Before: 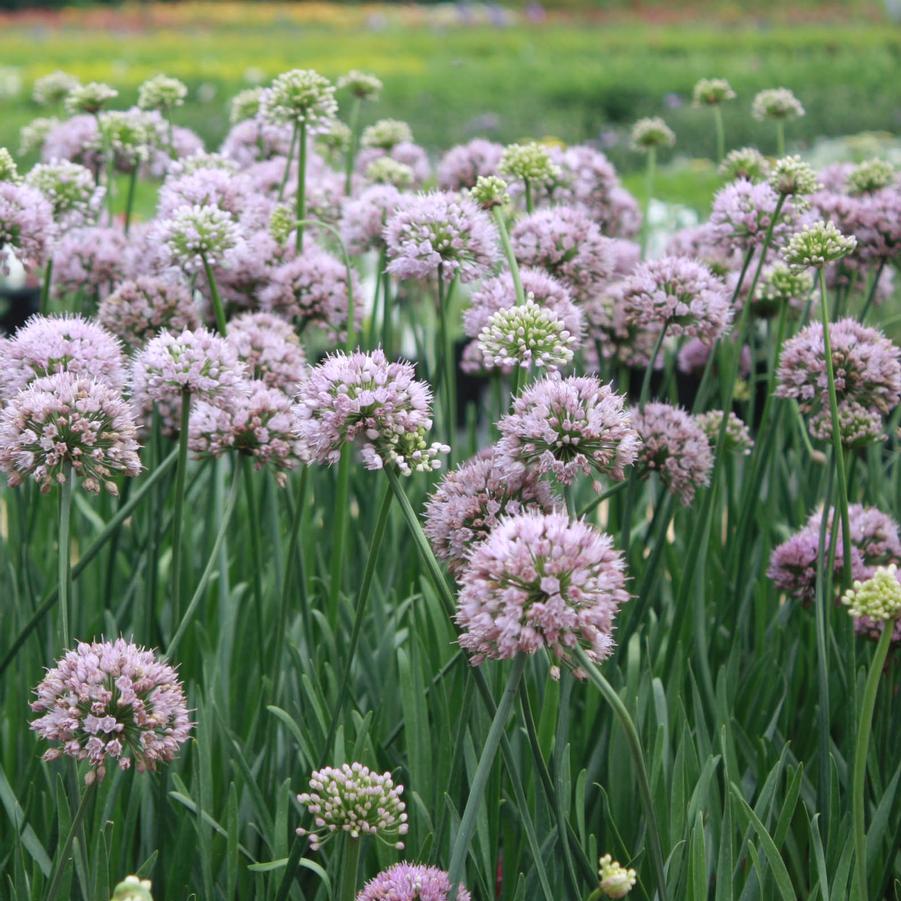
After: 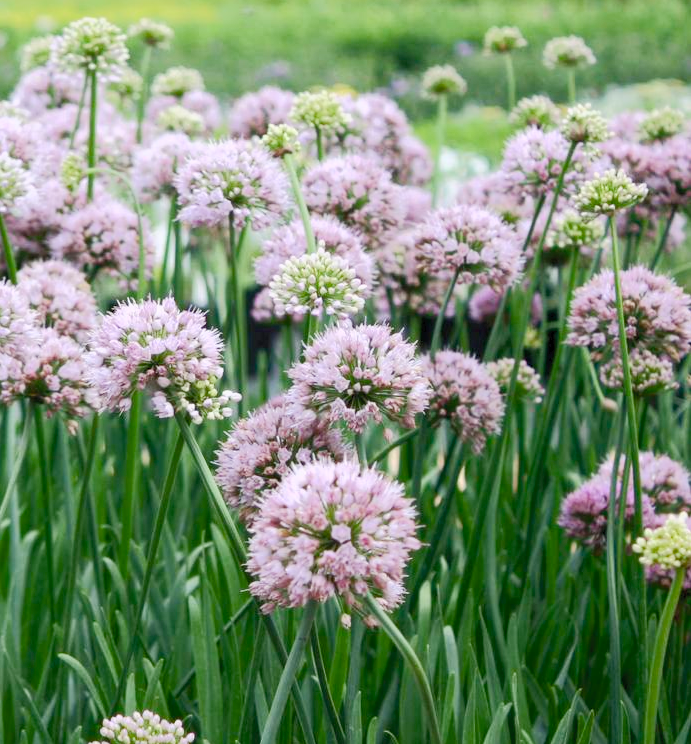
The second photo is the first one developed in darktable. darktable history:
exposure: black level correction 0.005, exposure 0.274 EV, compensate highlight preservation false
tone curve: curves: ch0 [(0, 0) (0.003, 0.024) (0.011, 0.029) (0.025, 0.044) (0.044, 0.072) (0.069, 0.104) (0.1, 0.131) (0.136, 0.159) (0.177, 0.191) (0.224, 0.245) (0.277, 0.298) (0.335, 0.354) (0.399, 0.428) (0.468, 0.503) (0.543, 0.596) (0.623, 0.684) (0.709, 0.781) (0.801, 0.843) (0.898, 0.946) (1, 1)], color space Lab, independent channels, preserve colors none
tone equalizer: -8 EV -0.001 EV, -7 EV 0.005 EV, -6 EV -0.037 EV, -5 EV 0.022 EV, -4 EV -0.021 EV, -3 EV 0.041 EV, -2 EV -0.068 EV, -1 EV -0.278 EV, +0 EV -0.577 EV, edges refinement/feathering 500, mask exposure compensation -1.57 EV, preserve details no
crop: left 23.235%, top 5.842%, bottom 11.574%
color balance rgb: perceptual saturation grading › global saturation 0.166%, perceptual saturation grading › highlights -16.988%, perceptual saturation grading › mid-tones 32.4%, perceptual saturation grading › shadows 50.465%
